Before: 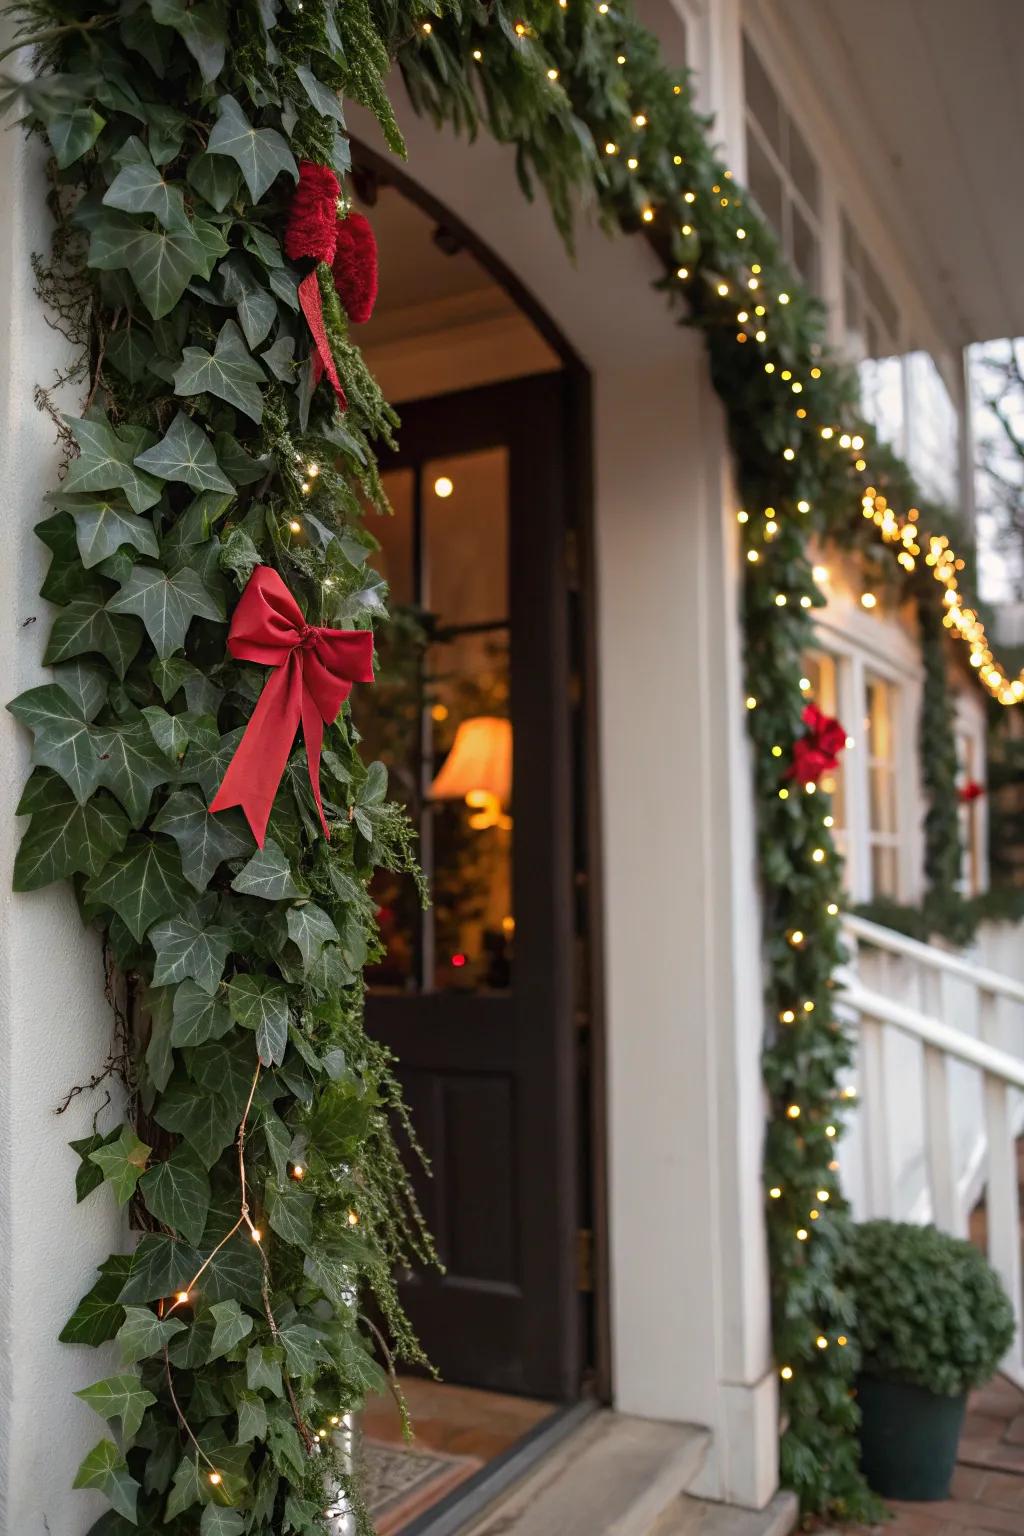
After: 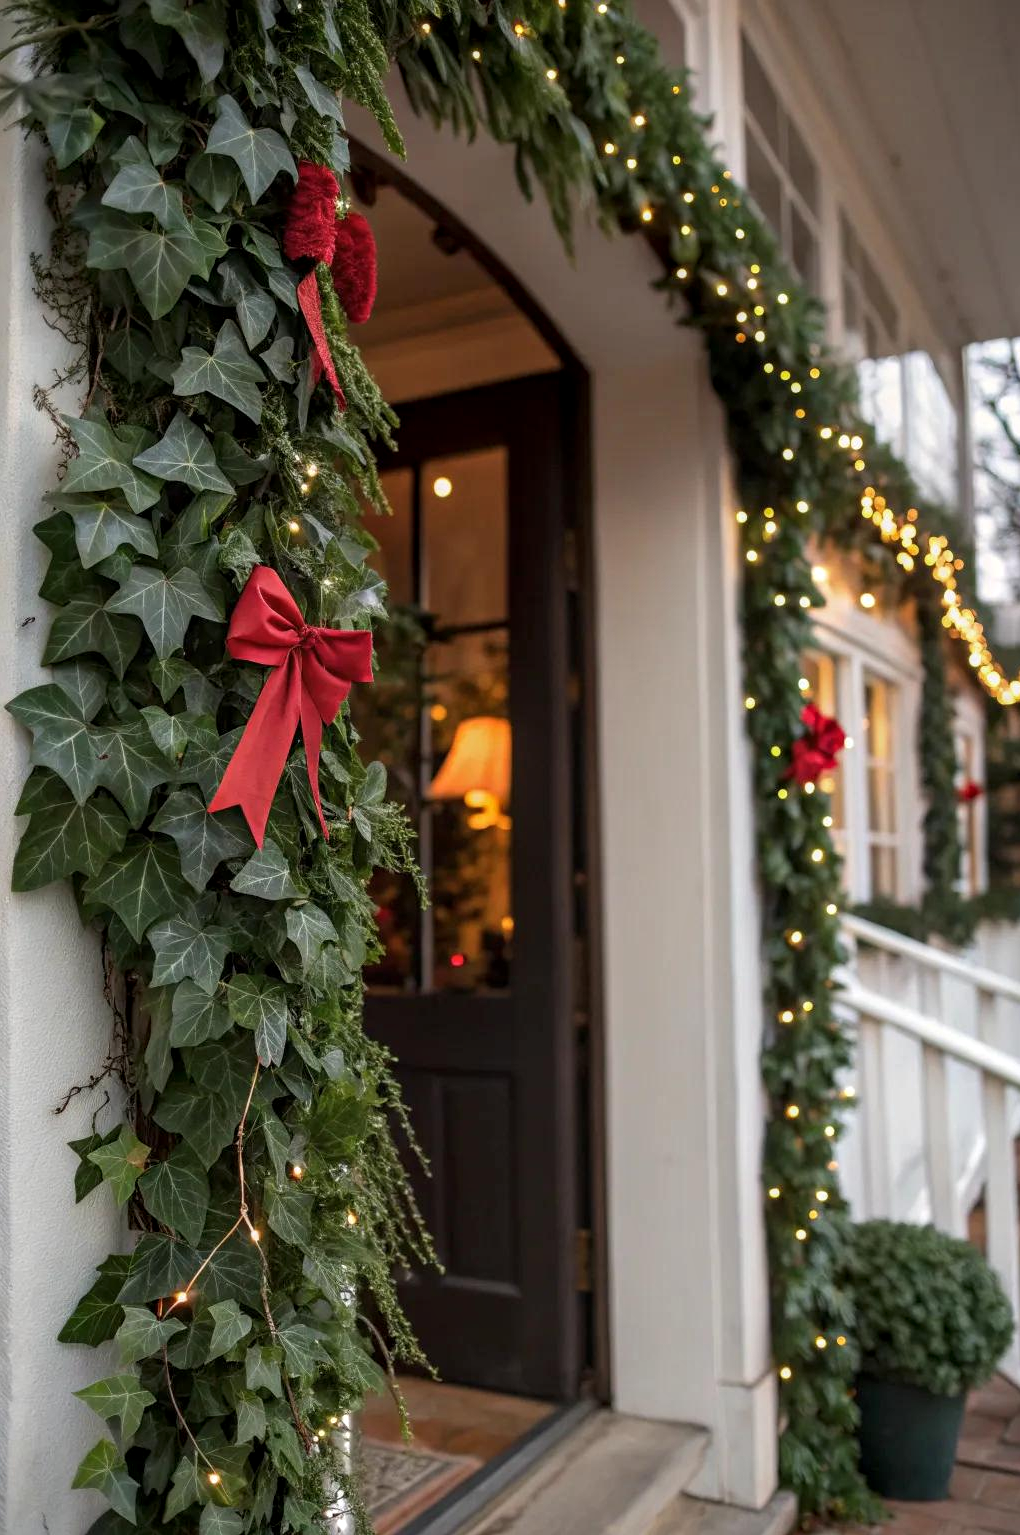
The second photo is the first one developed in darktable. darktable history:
local contrast: on, module defaults
crop: left 0.167%
